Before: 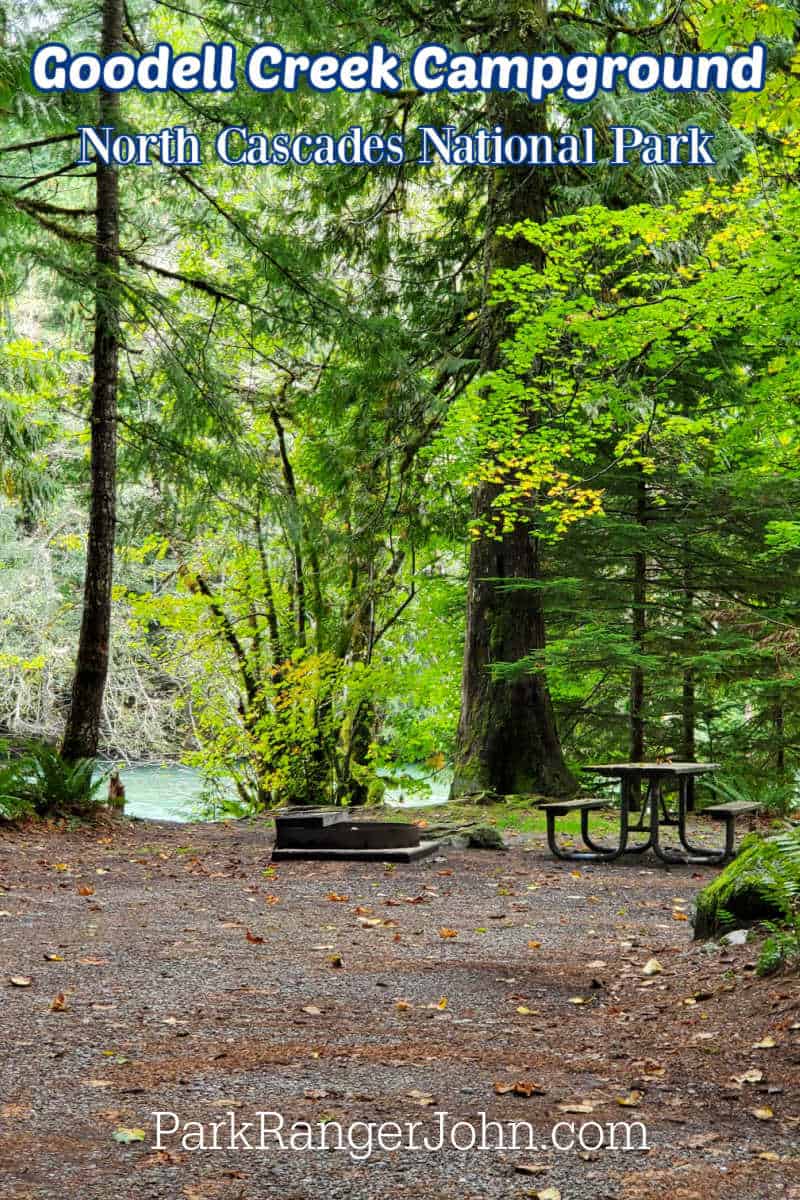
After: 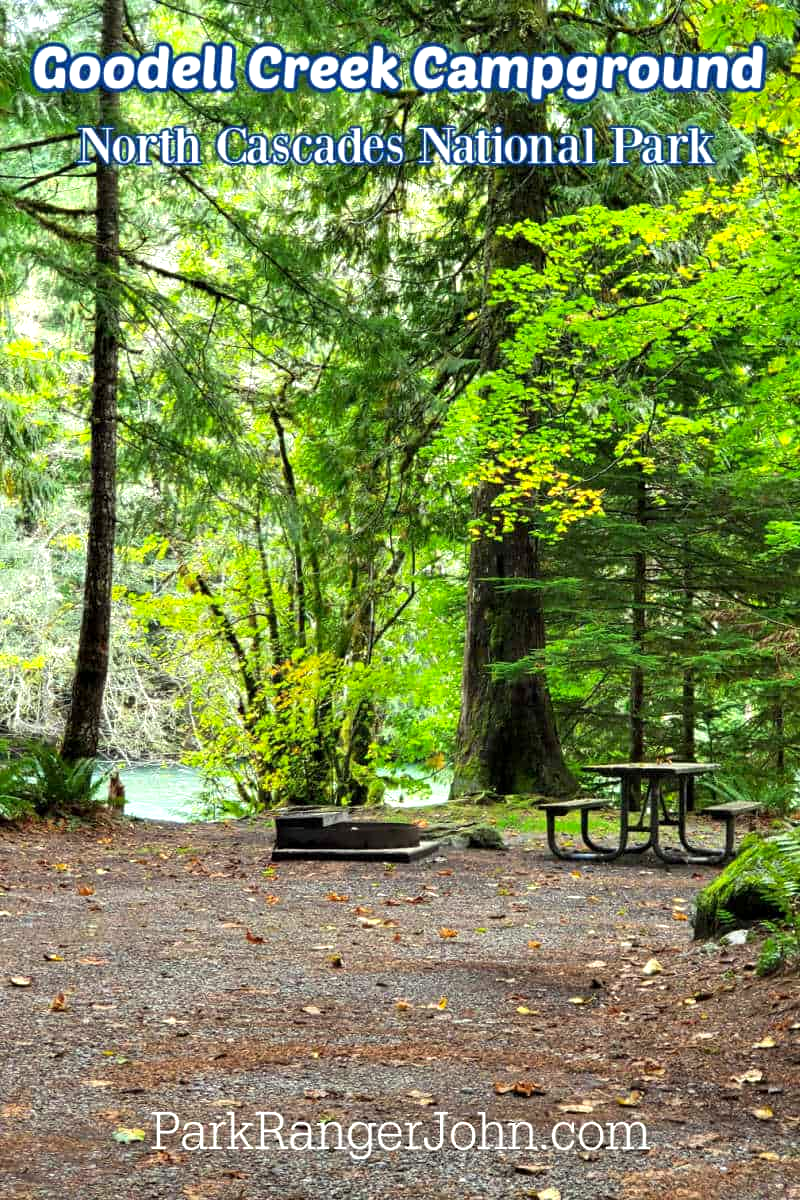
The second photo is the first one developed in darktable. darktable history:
base curve: curves: ch0 [(0, 0) (0.303, 0.277) (1, 1)], preserve colors none
exposure: black level correction 0.001, exposure 0.498 EV, compensate highlight preservation false
color correction: highlights a* -2.7, highlights b* 2.29
